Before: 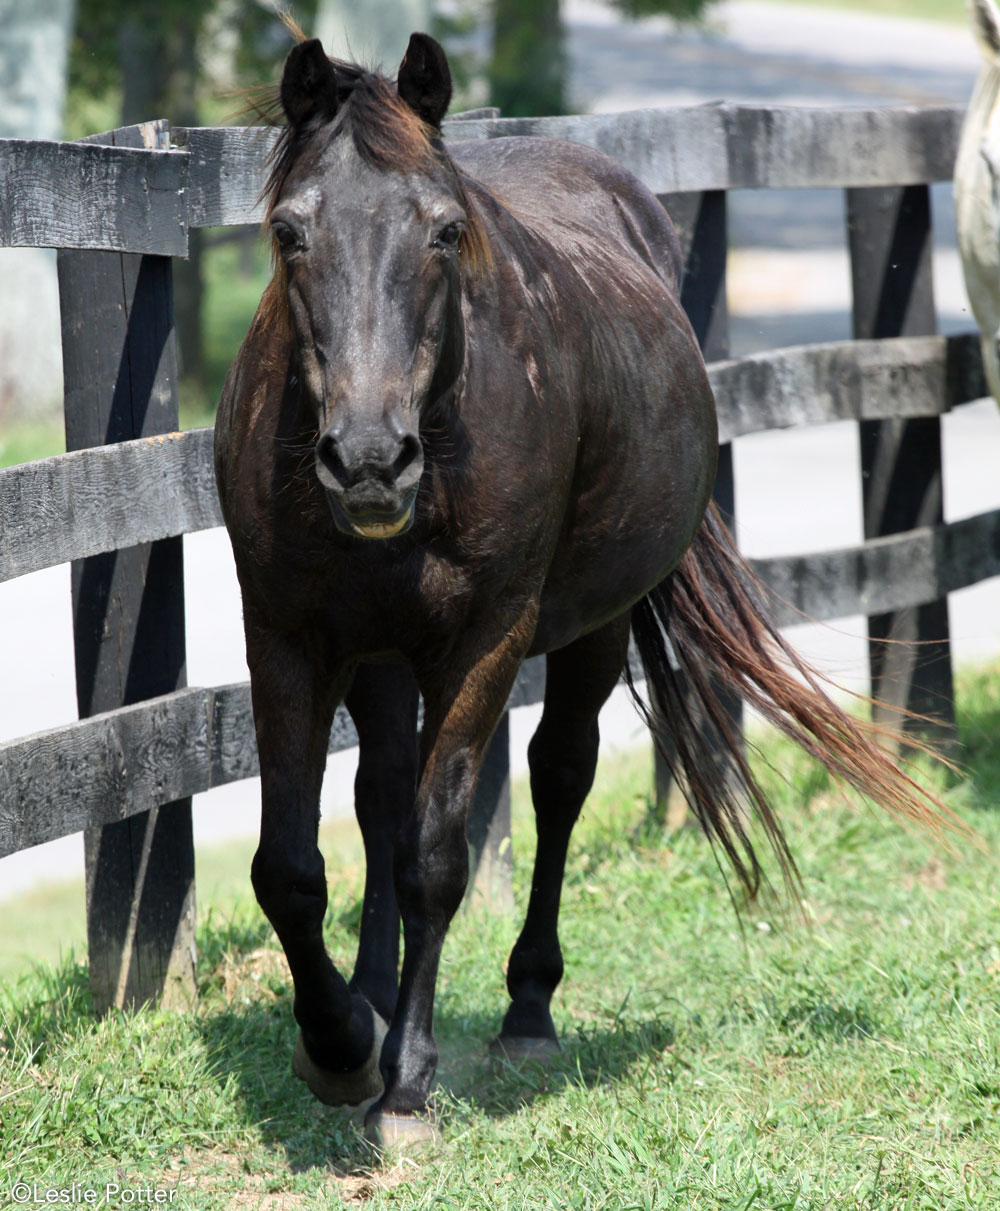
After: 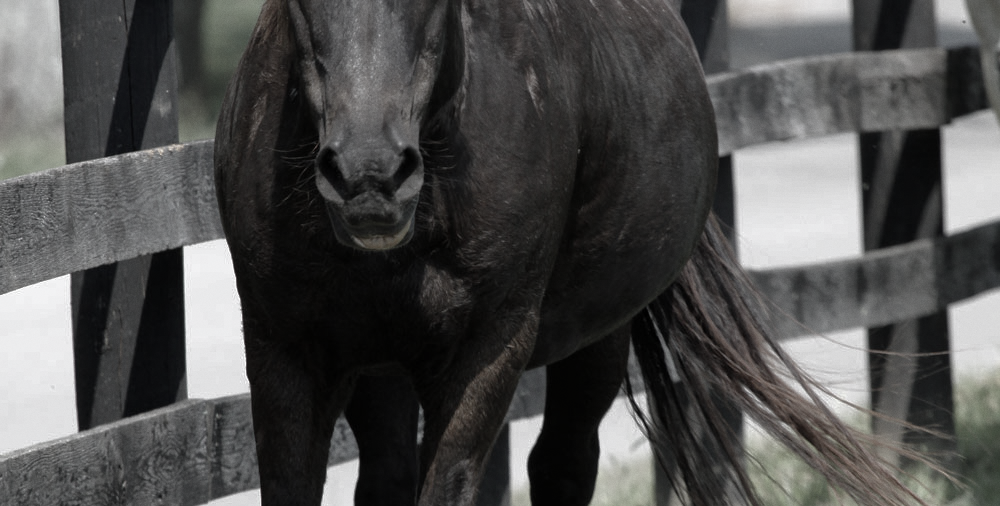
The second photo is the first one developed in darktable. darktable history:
color correction: saturation 0.3
crop and rotate: top 23.84%, bottom 34.294%
grain: coarseness 0.09 ISO, strength 10%
base curve: curves: ch0 [(0, 0) (0.826, 0.587) (1, 1)]
